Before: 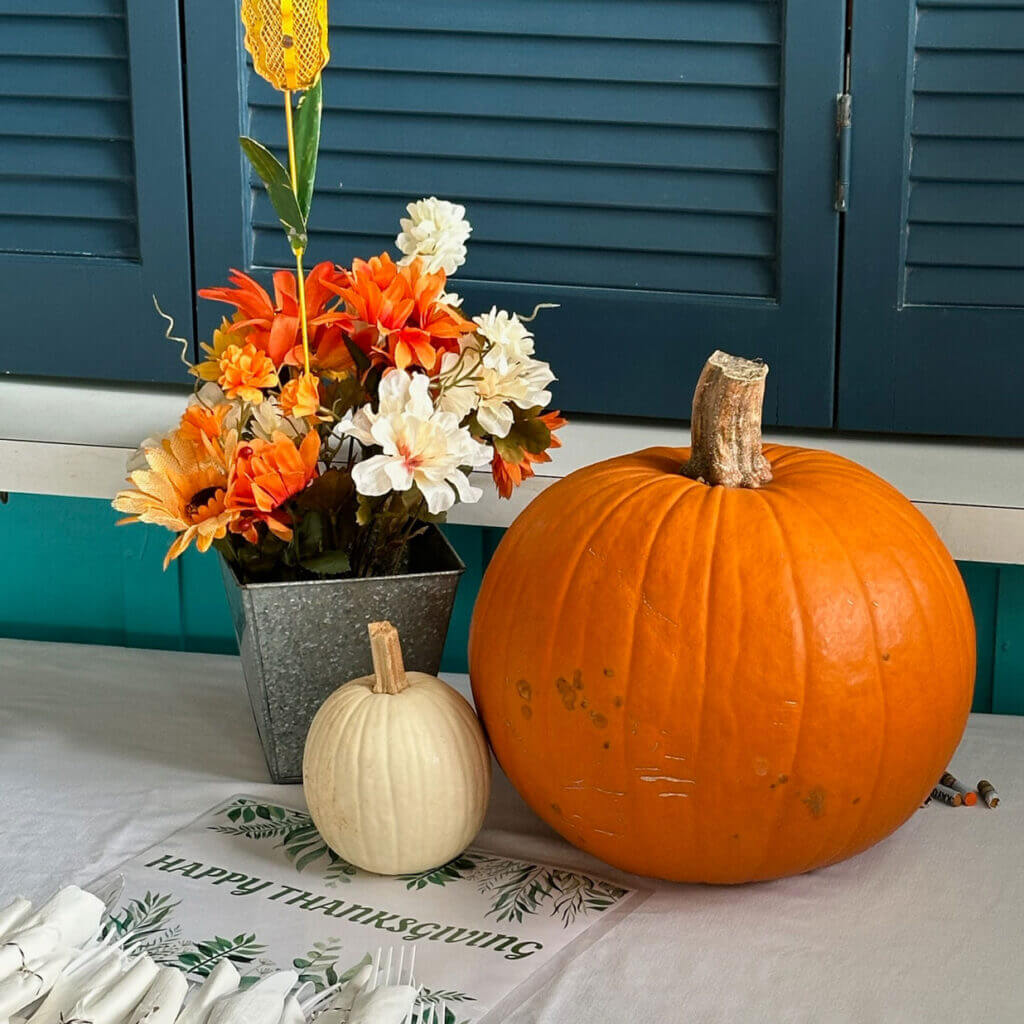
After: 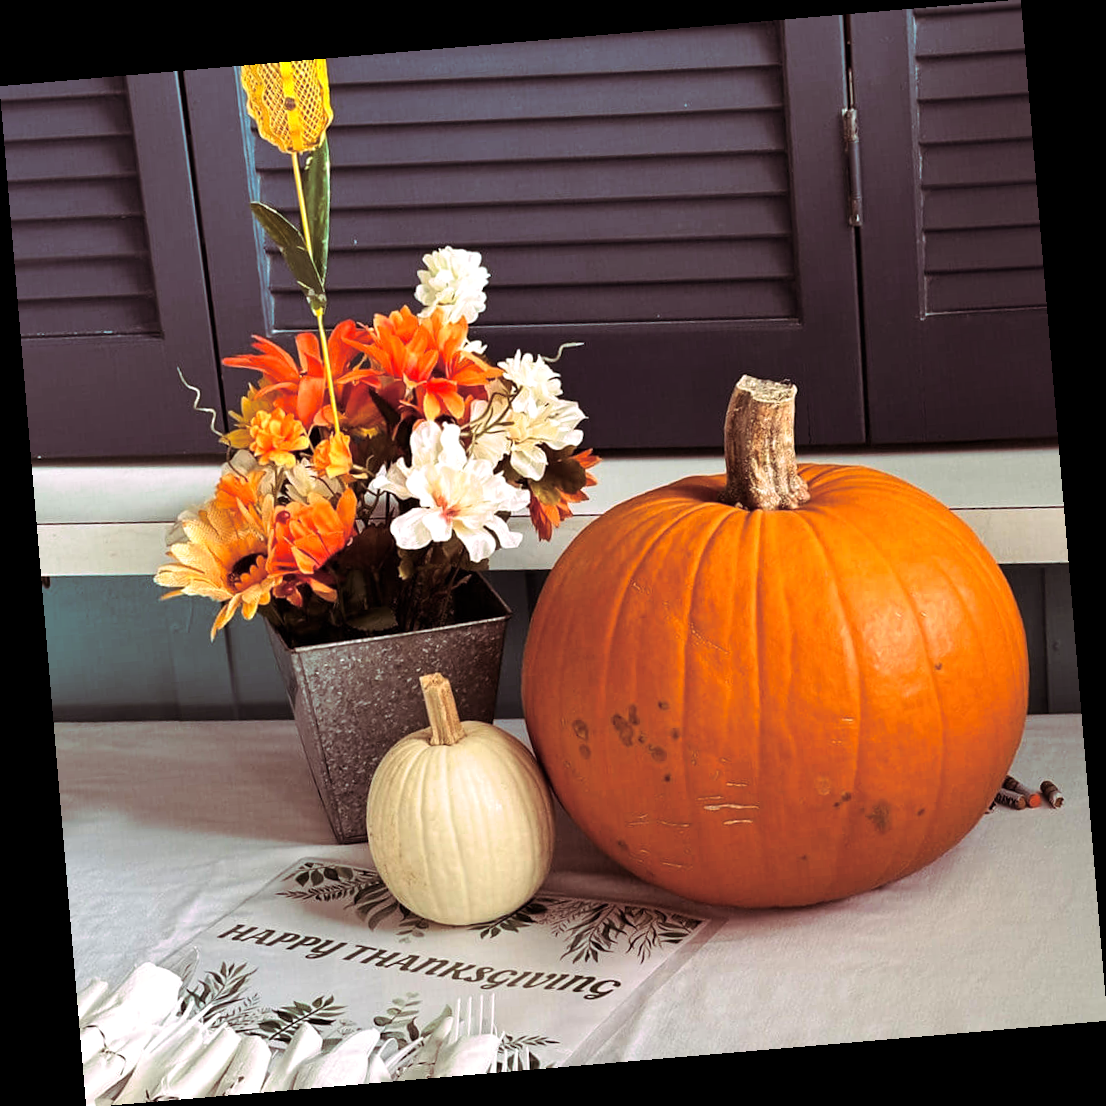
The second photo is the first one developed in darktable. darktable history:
tone equalizer: -8 EV -0.417 EV, -7 EV -0.389 EV, -6 EV -0.333 EV, -5 EV -0.222 EV, -3 EV 0.222 EV, -2 EV 0.333 EV, -1 EV 0.389 EV, +0 EV 0.417 EV, edges refinement/feathering 500, mask exposure compensation -1.57 EV, preserve details no
rotate and perspective: rotation -4.86°, automatic cropping off
white balance: emerald 1
split-toning: highlights › hue 298.8°, highlights › saturation 0.73, compress 41.76%
